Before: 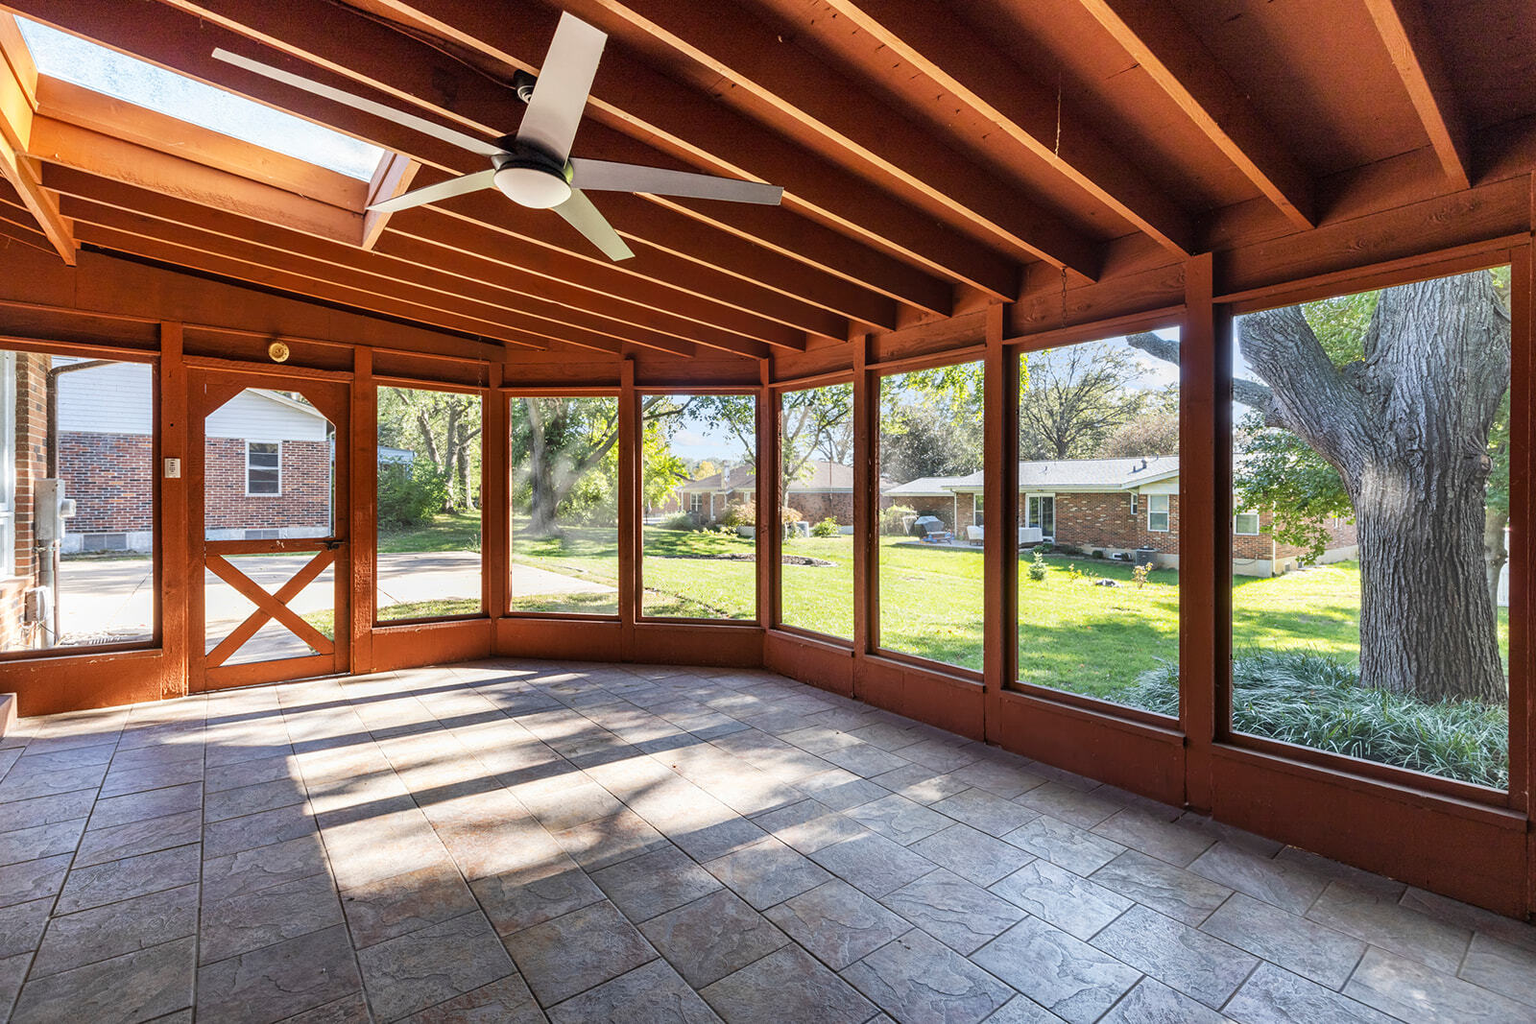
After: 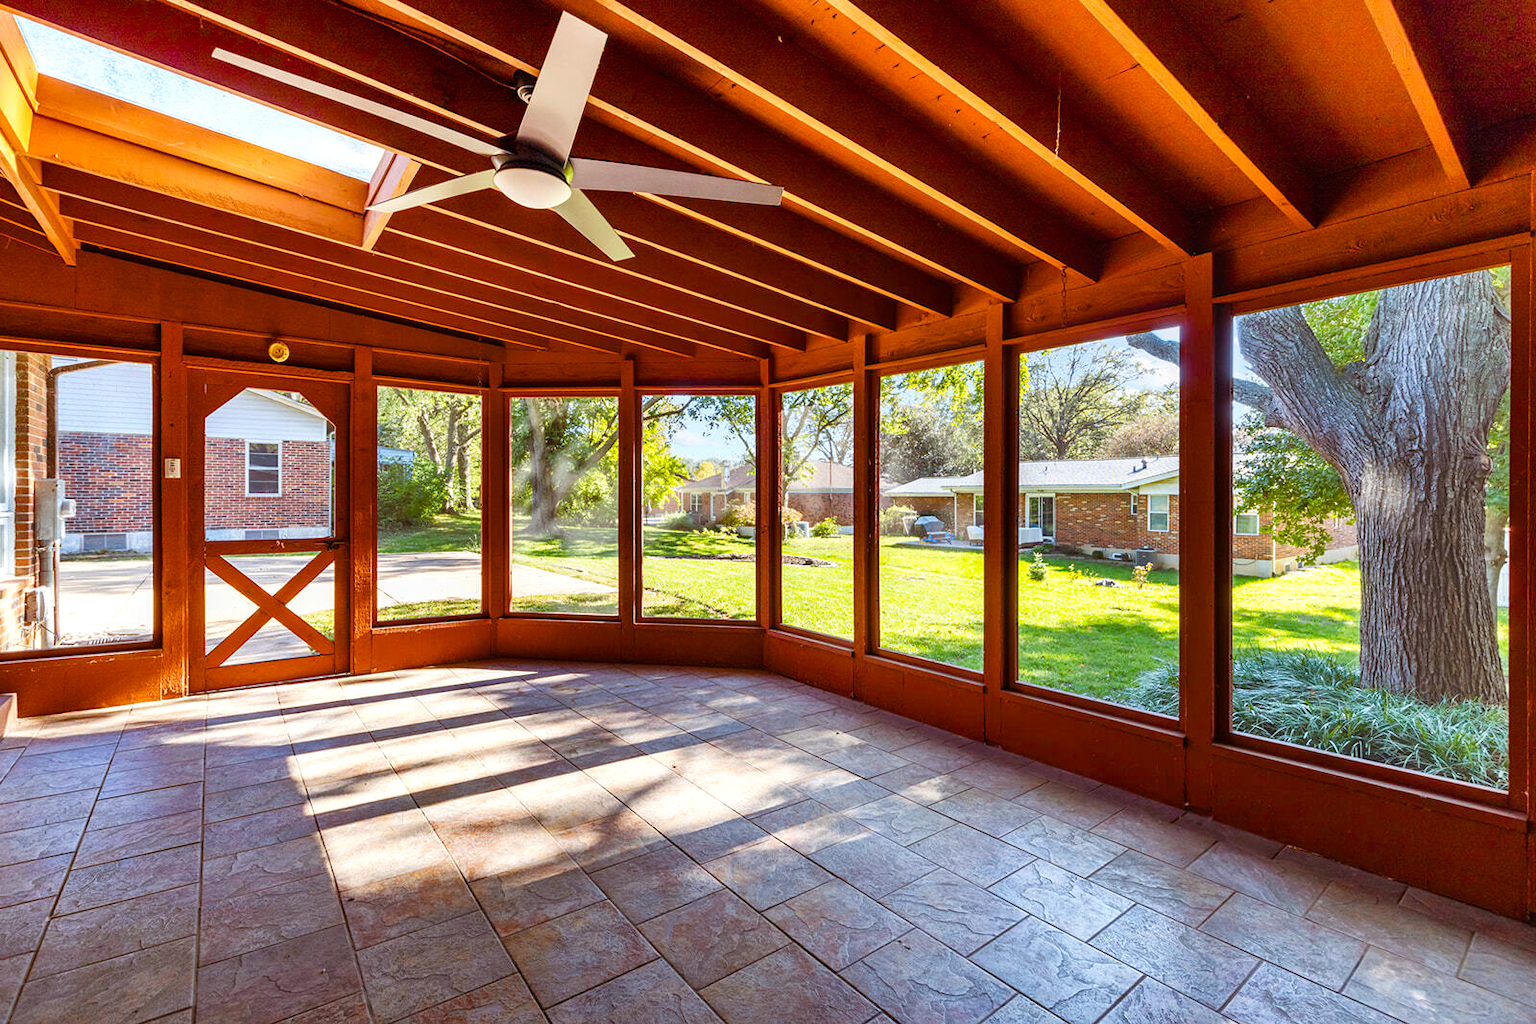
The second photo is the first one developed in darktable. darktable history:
color balance rgb: shadows lift › chroma 9.918%, shadows lift › hue 46.06°, perceptual saturation grading › global saturation 20%, perceptual saturation grading › highlights -25.298%, perceptual saturation grading › shadows 25.55%, perceptual brilliance grading › global brilliance 3.021%, global vibrance 50.754%
shadows and highlights: soften with gaussian
